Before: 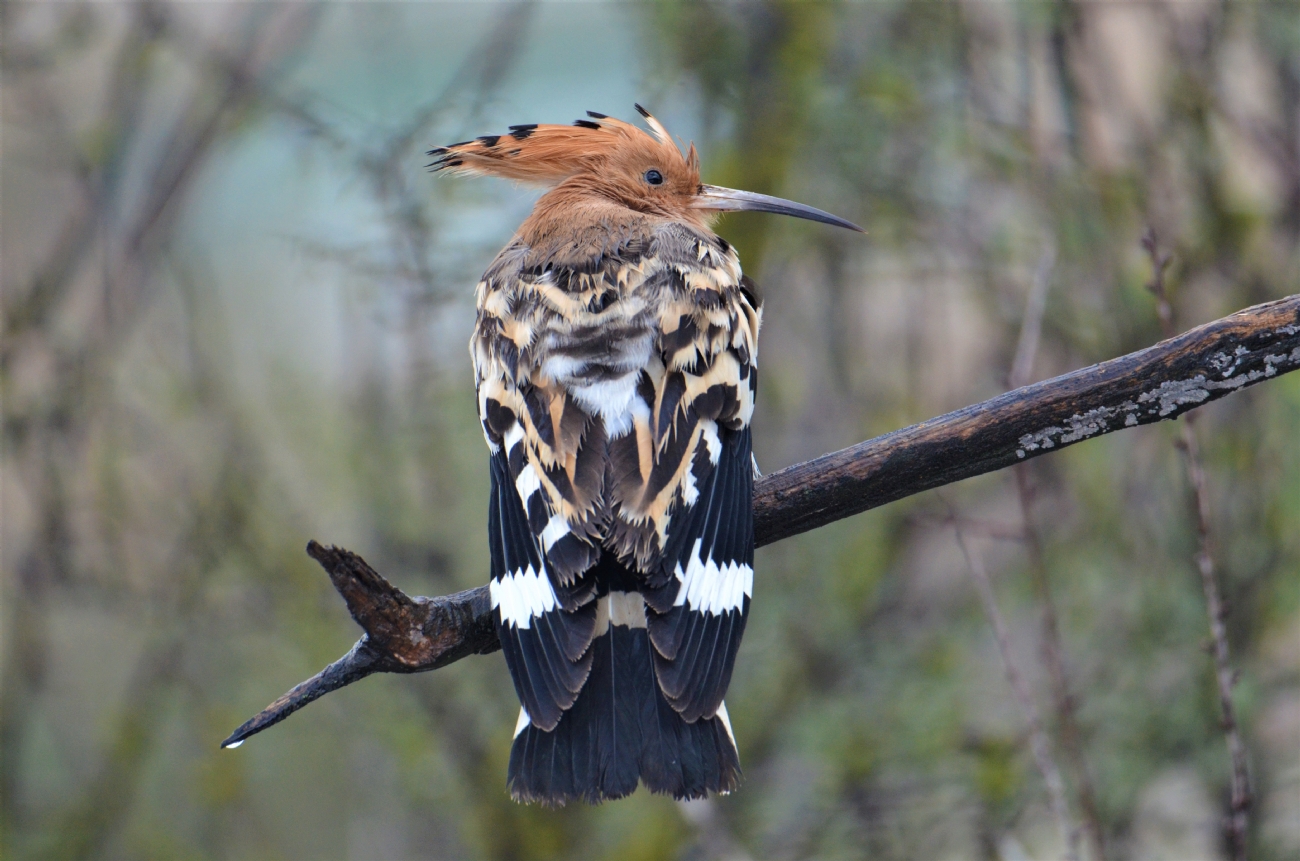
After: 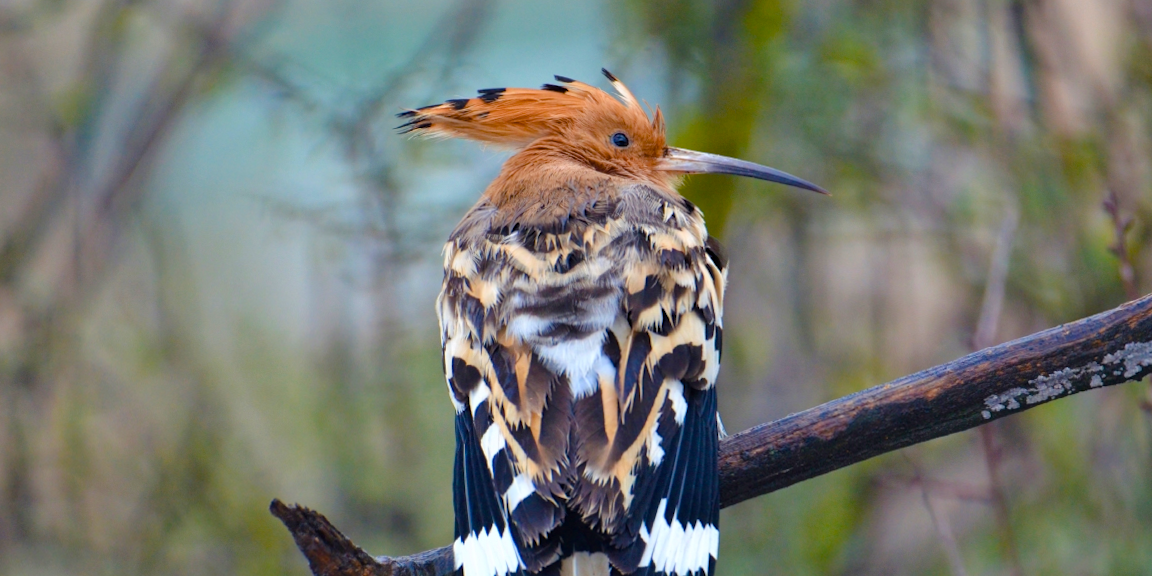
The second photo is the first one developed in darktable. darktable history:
rotate and perspective: rotation 0.226°, lens shift (vertical) -0.042, crop left 0.023, crop right 0.982, crop top 0.006, crop bottom 0.994
color balance rgb: perceptual saturation grading › global saturation 20%, perceptual saturation grading › highlights -25%, perceptual saturation grading › shadows 50.52%, global vibrance 40.24%
crop: left 1.509%, top 3.452%, right 7.696%, bottom 28.452%
